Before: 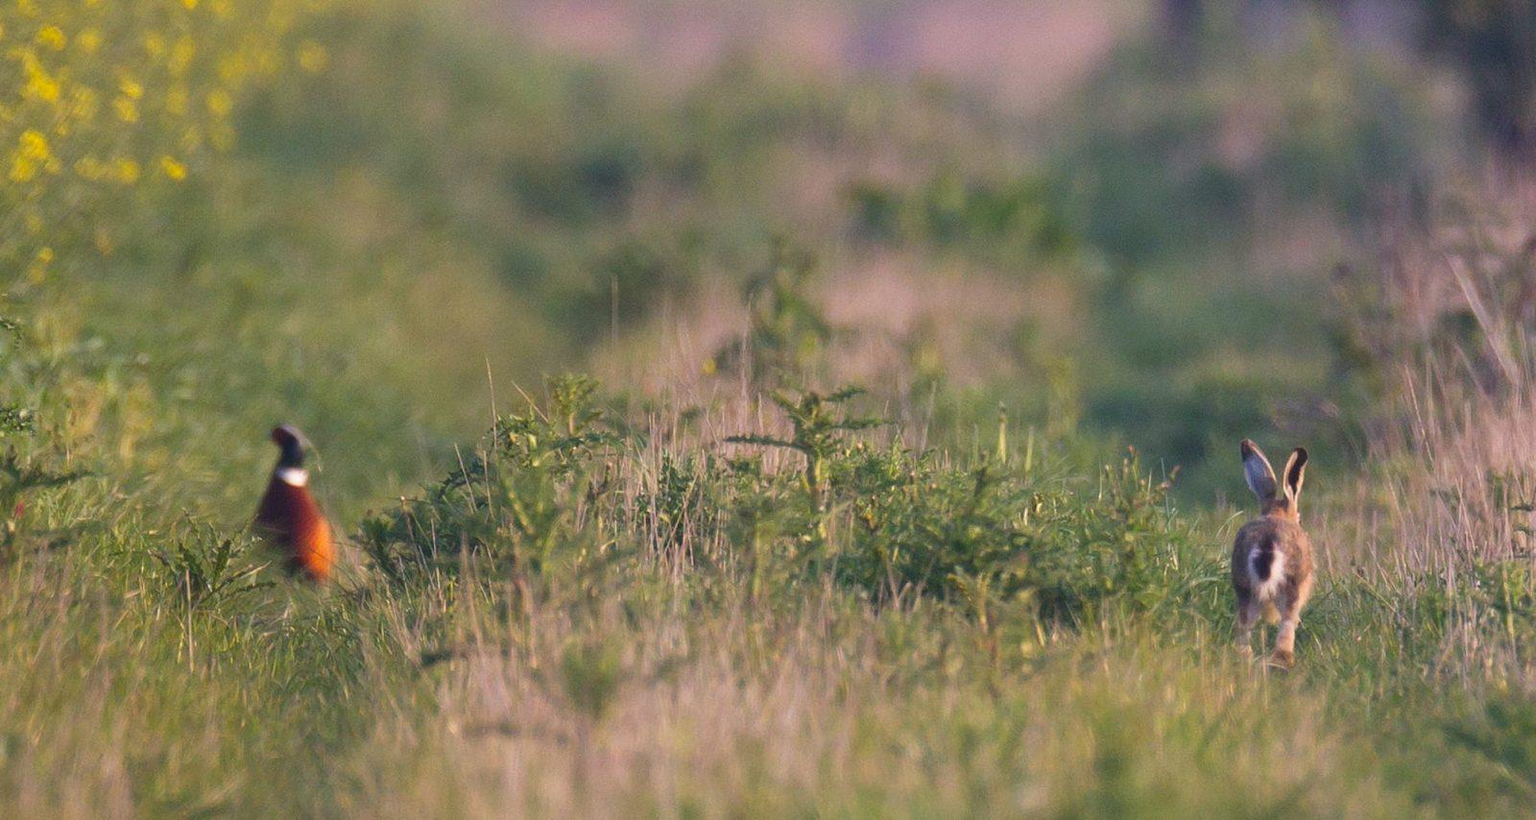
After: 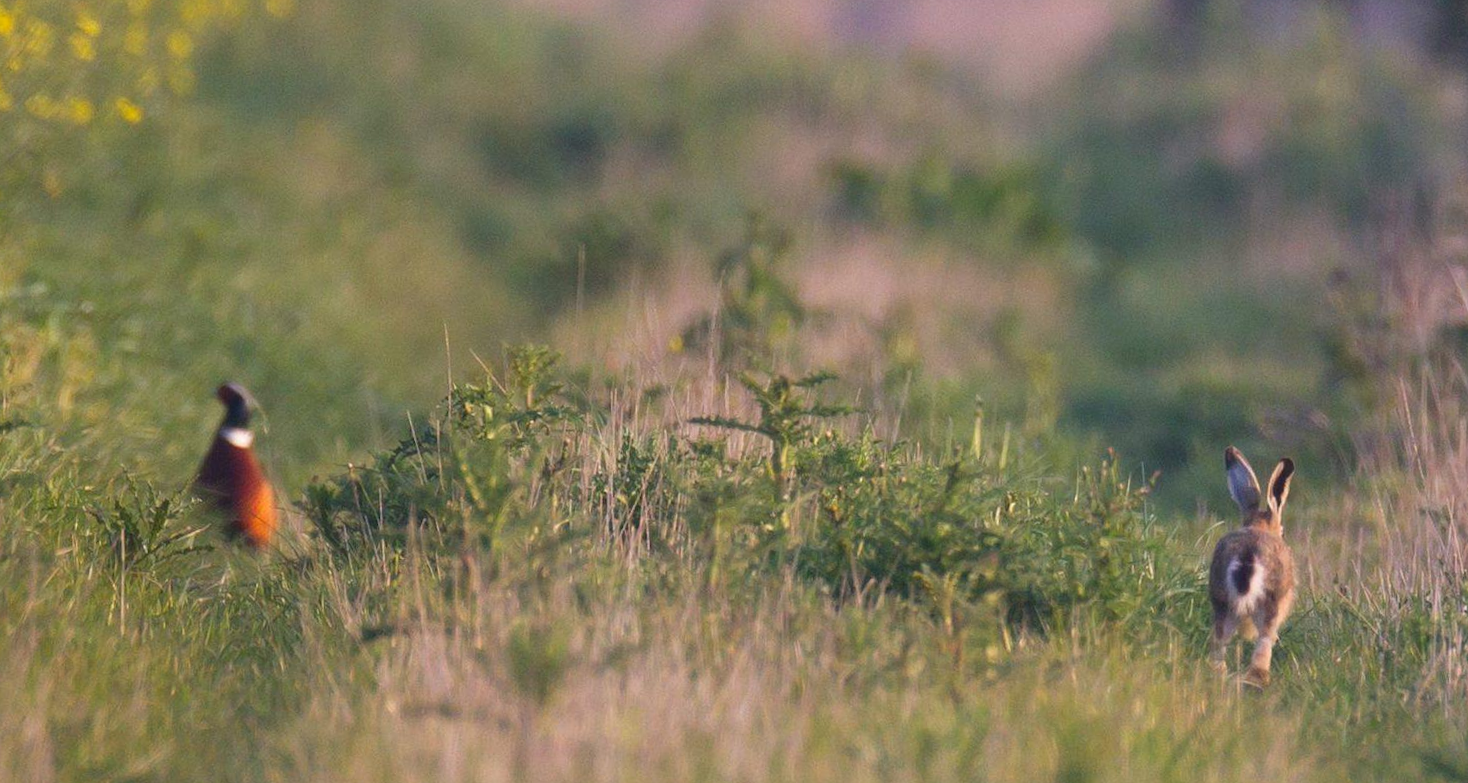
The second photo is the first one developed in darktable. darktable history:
crop and rotate: angle -2.78°
